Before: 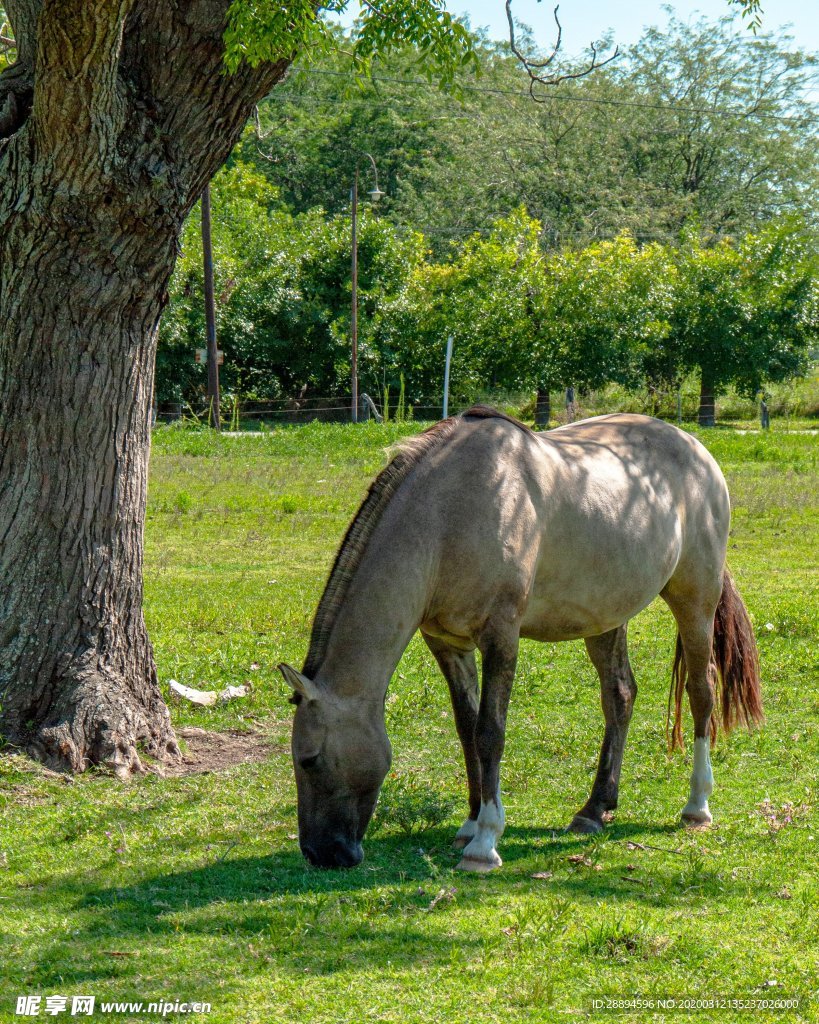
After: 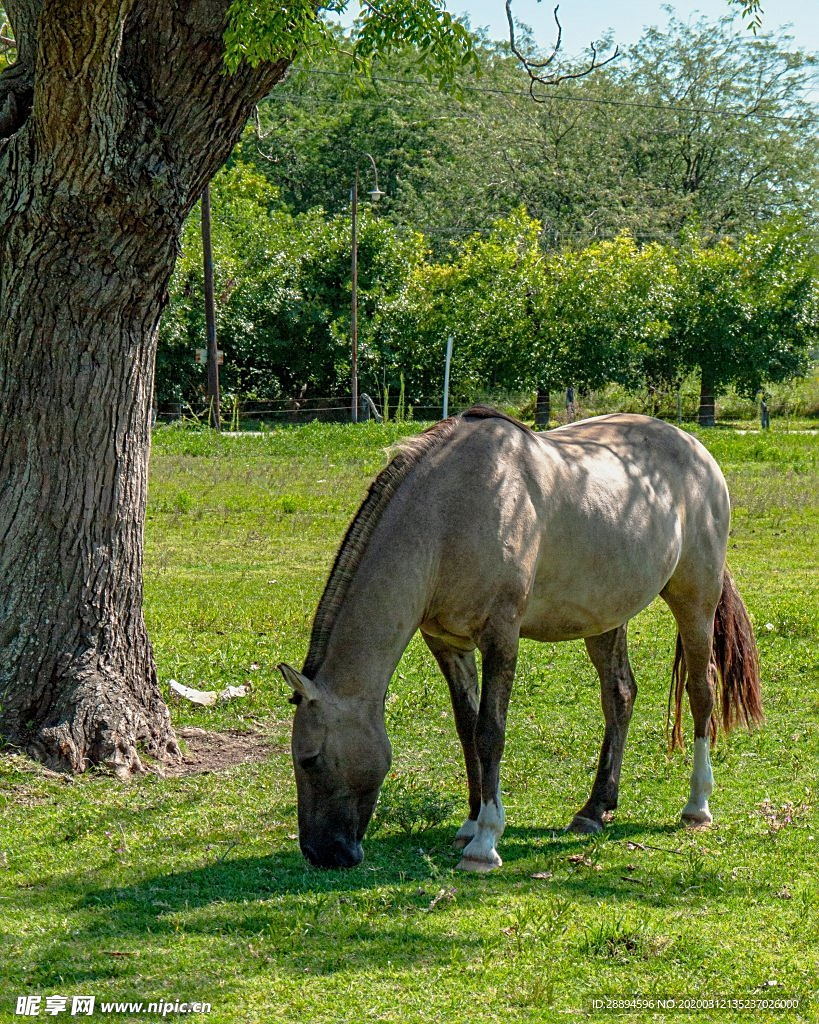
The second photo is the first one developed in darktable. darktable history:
sharpen: on, module defaults
exposure: exposure -0.176 EV, compensate highlight preservation false
